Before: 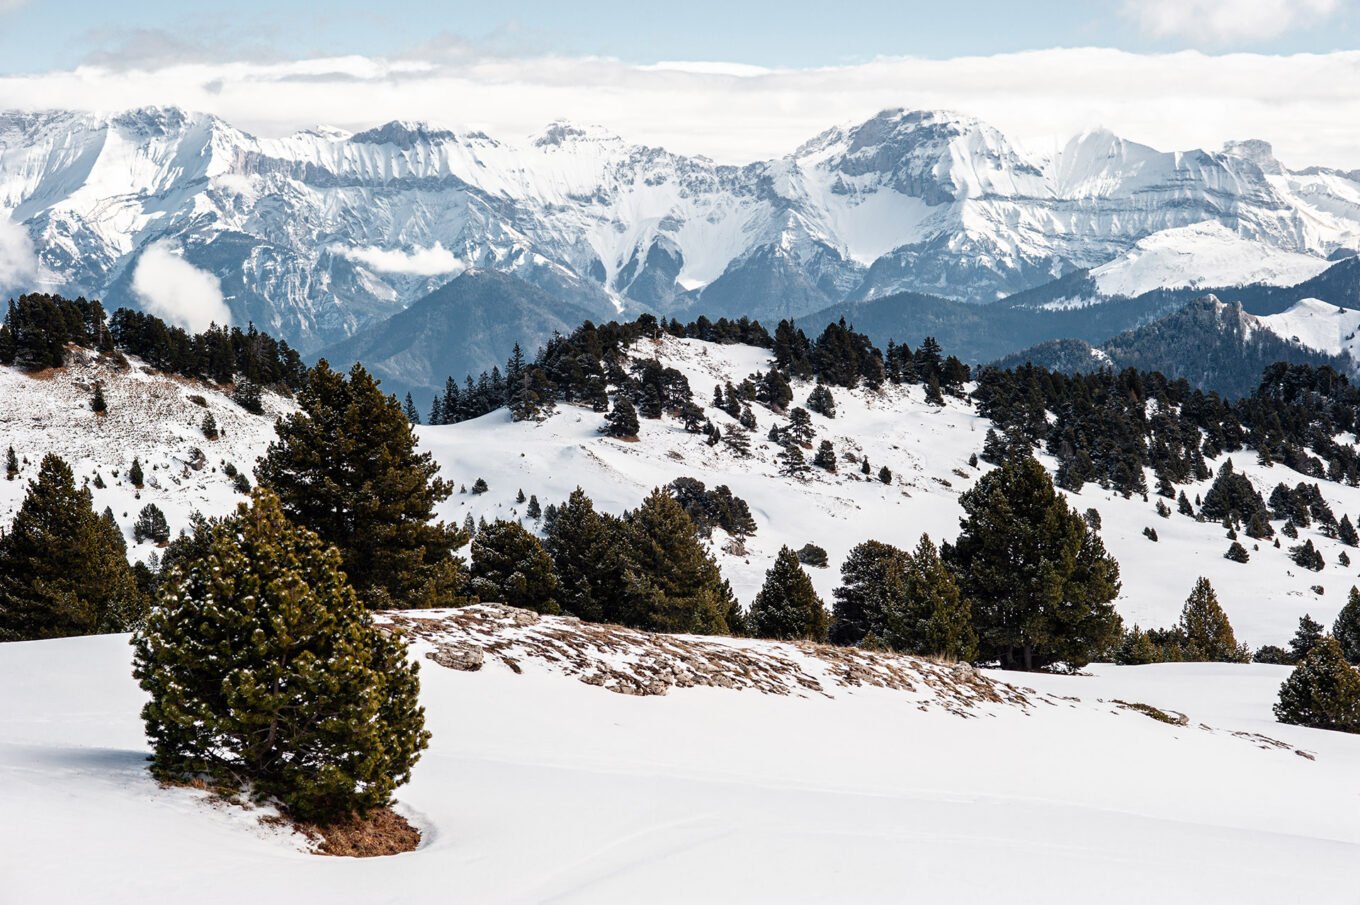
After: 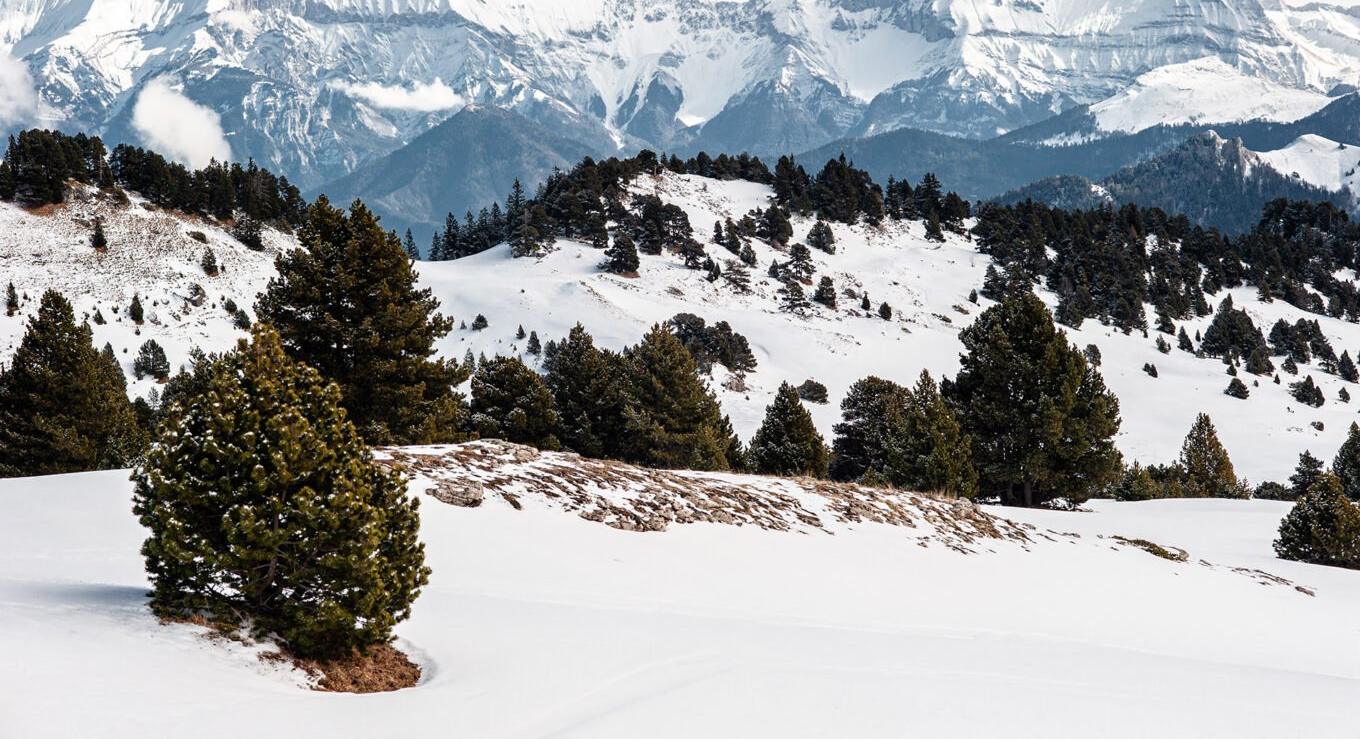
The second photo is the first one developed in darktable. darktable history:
crop and rotate: top 18.288%
